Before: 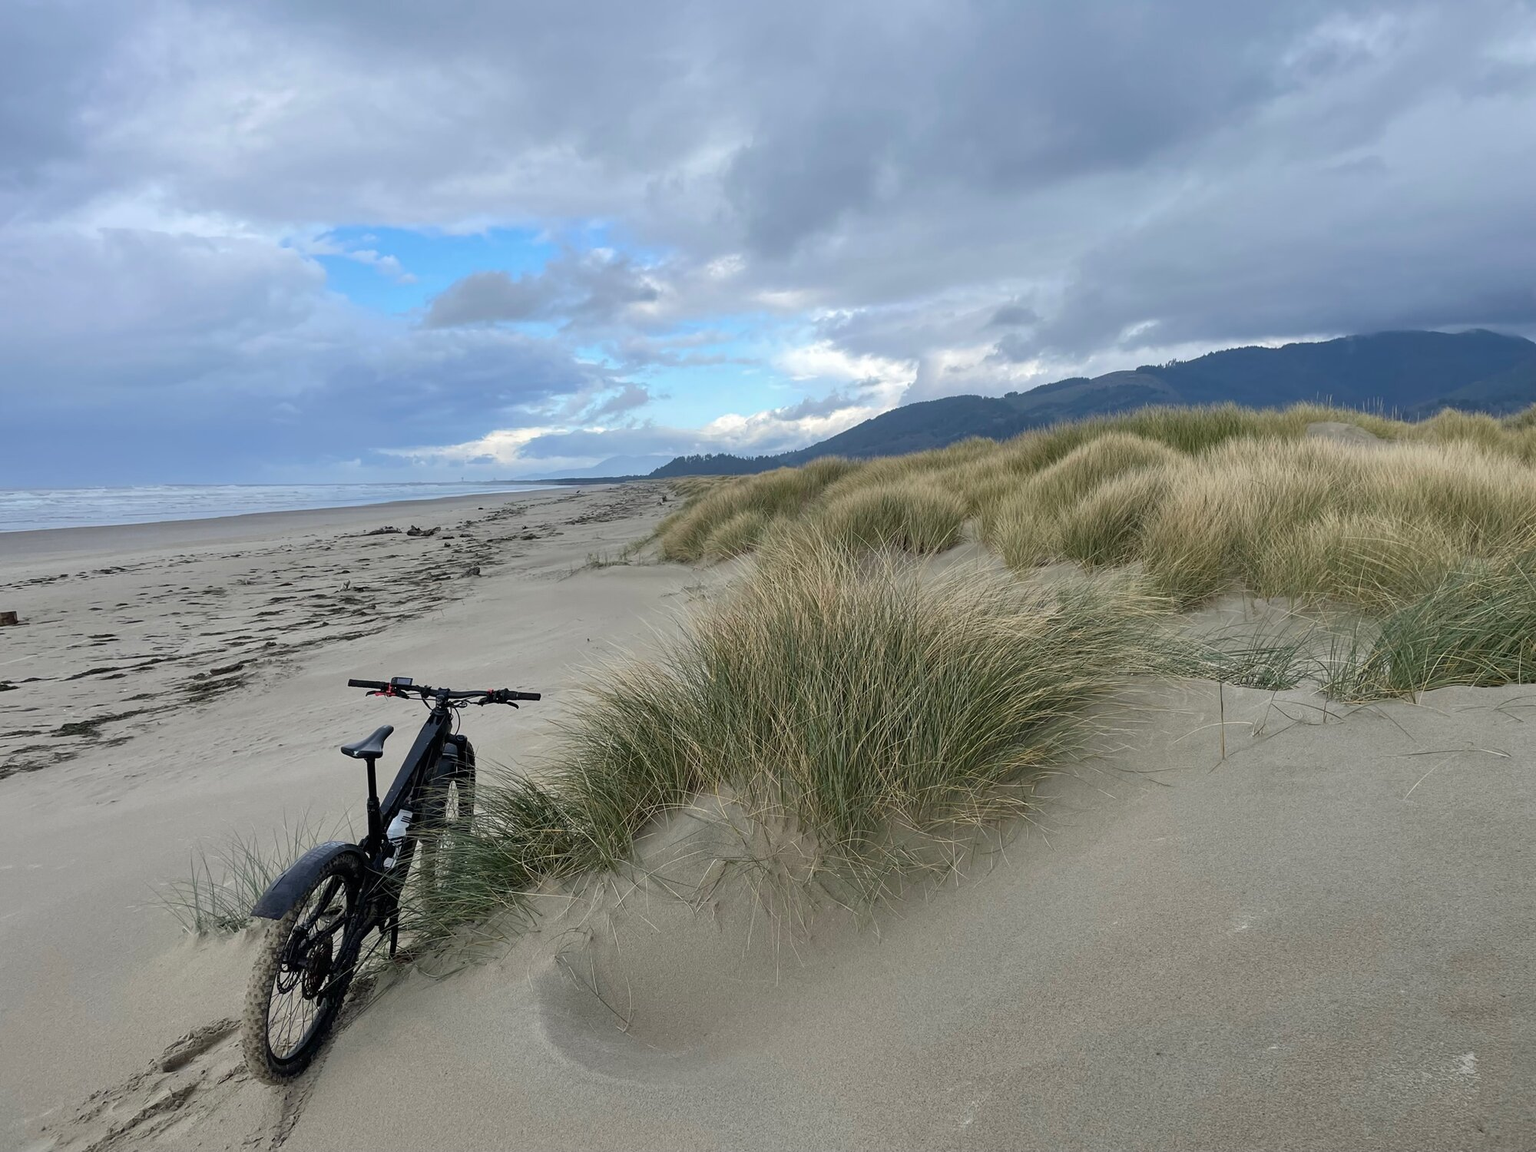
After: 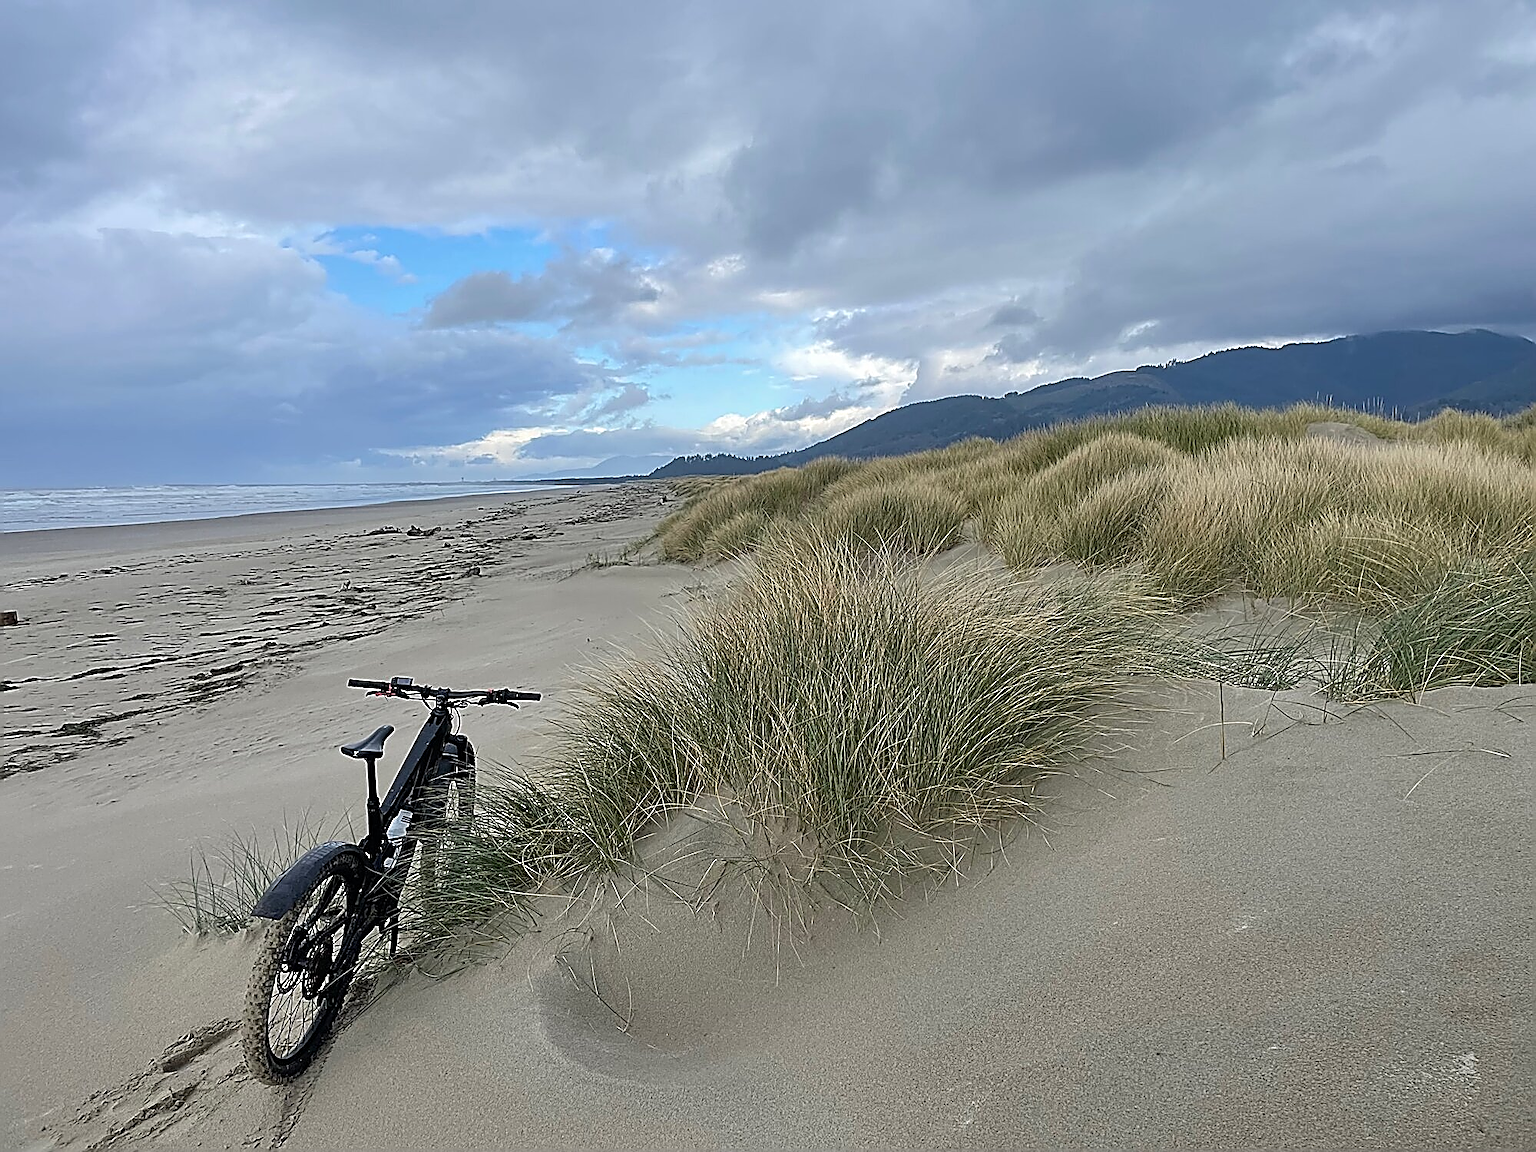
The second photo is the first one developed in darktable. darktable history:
sharpen: amount 1.986
